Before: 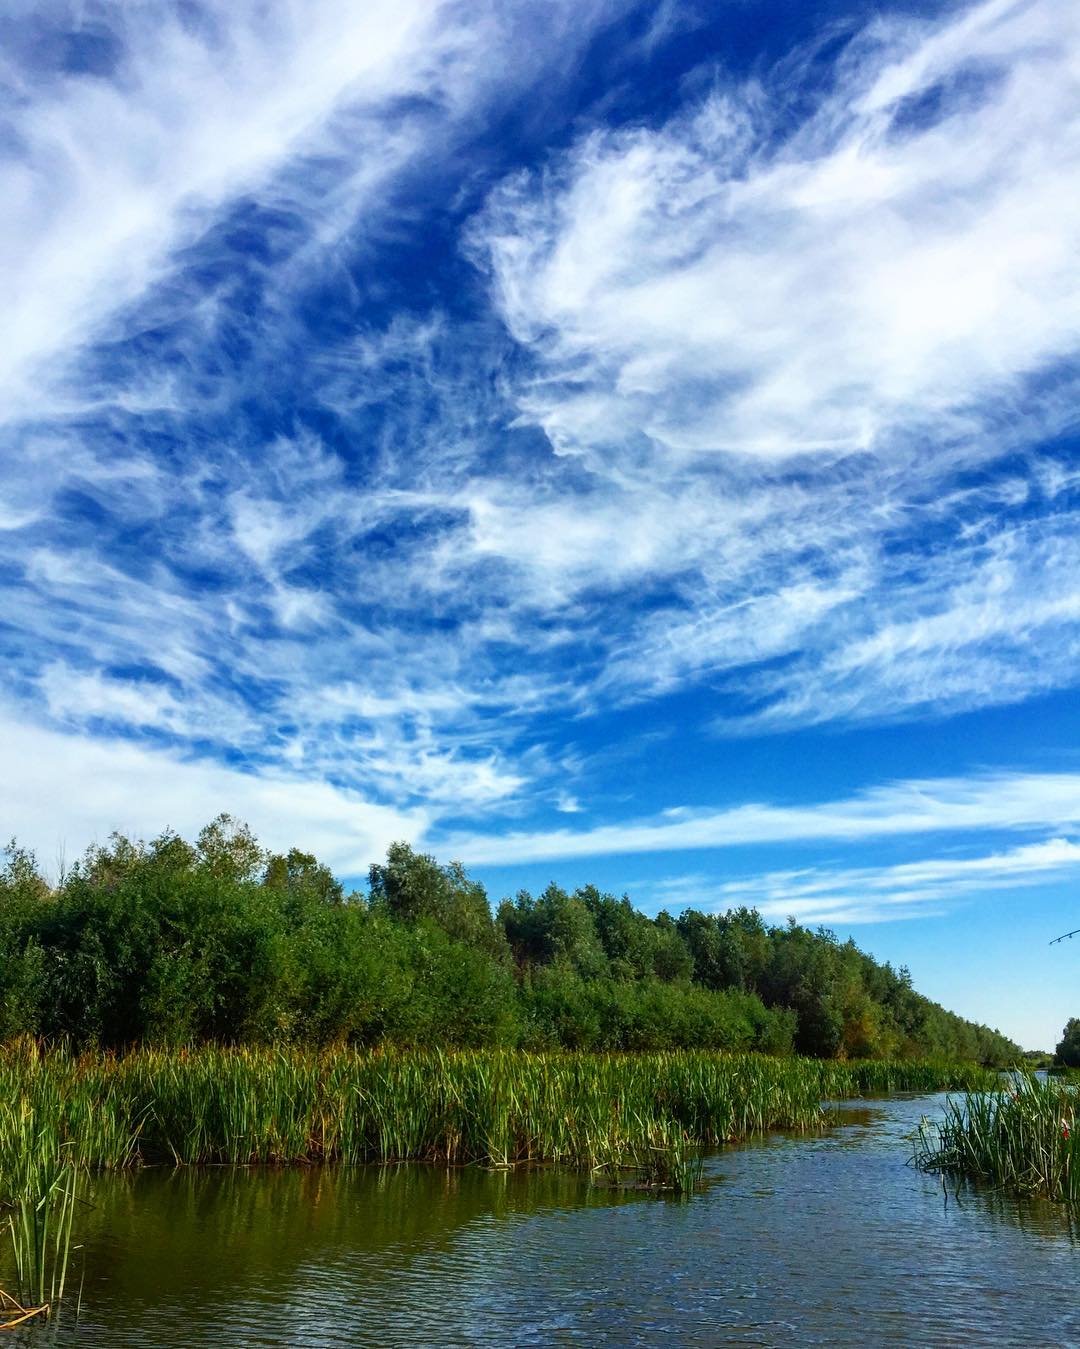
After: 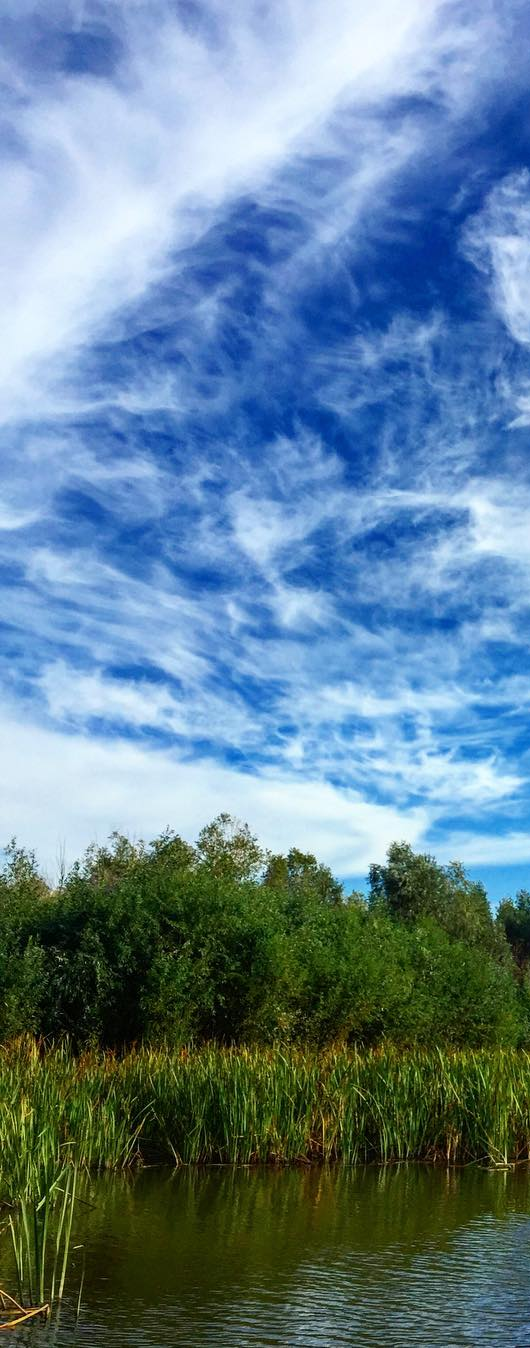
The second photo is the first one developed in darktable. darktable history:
crop and rotate: left 0%, top 0%, right 50.845%
color balance: input saturation 99%
